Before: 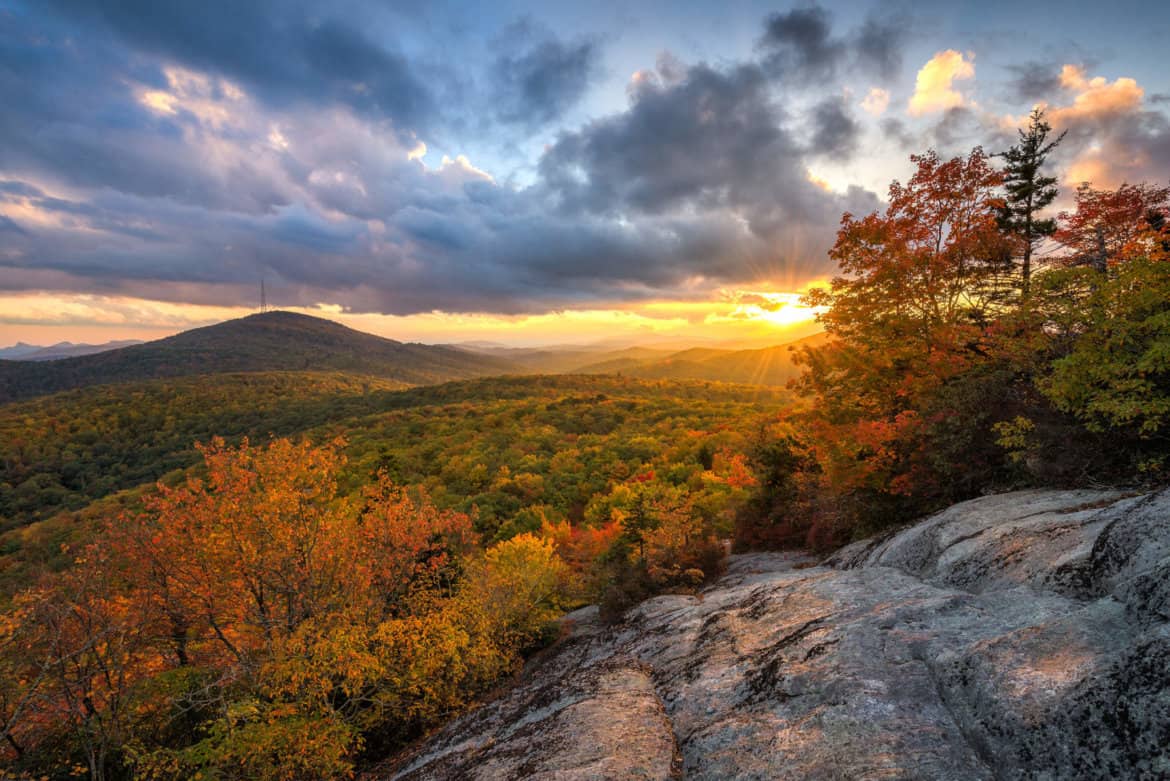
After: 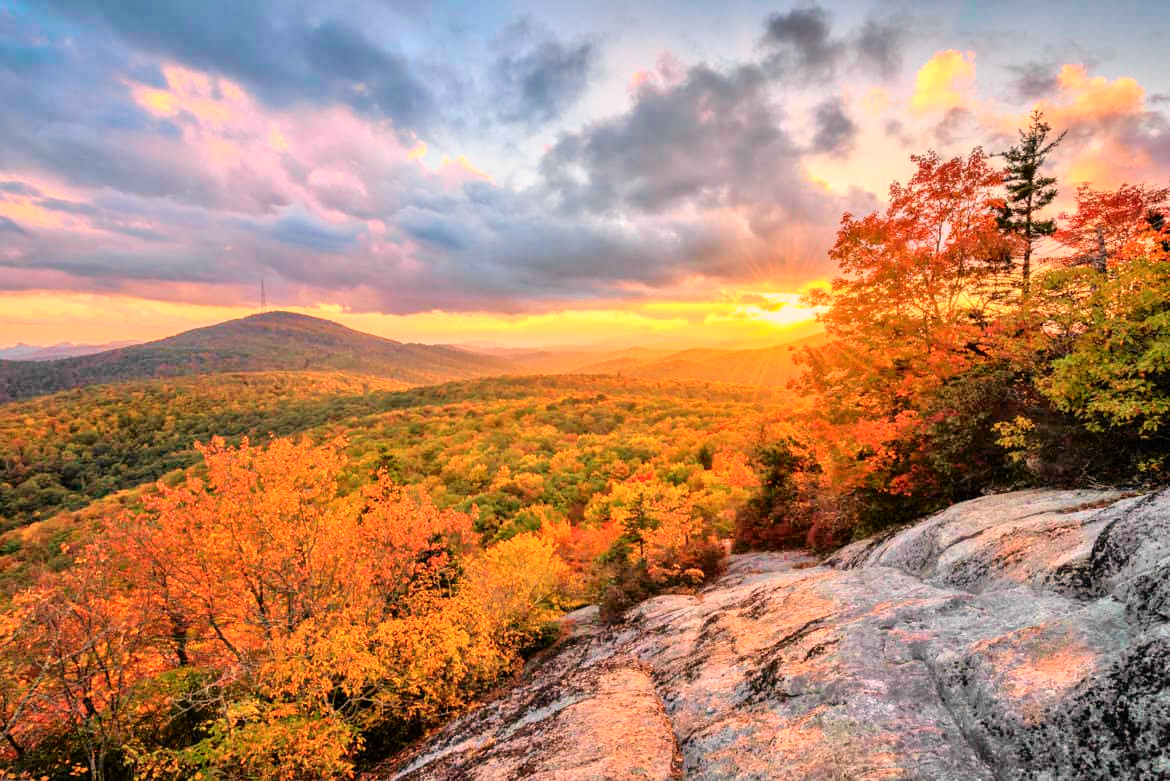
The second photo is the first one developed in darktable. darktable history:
tone curve: curves: ch0 [(0, 0) (0.131, 0.116) (0.316, 0.345) (0.501, 0.584) (0.629, 0.732) (0.812, 0.888) (1, 0.974)]; ch1 [(0, 0) (0.366, 0.367) (0.475, 0.453) (0.494, 0.497) (0.504, 0.503) (0.553, 0.584) (1, 1)]; ch2 [(0, 0) (0.333, 0.346) (0.375, 0.375) (0.424, 0.43) (0.476, 0.492) (0.502, 0.501) (0.533, 0.556) (0.566, 0.599) (0.614, 0.653) (1, 1)], color space Lab, independent channels, preserve colors none
tone equalizer: -7 EV 0.15 EV, -6 EV 0.6 EV, -5 EV 1.15 EV, -4 EV 1.33 EV, -3 EV 1.15 EV, -2 EV 0.6 EV, -1 EV 0.15 EV, mask exposure compensation -0.5 EV
white balance: red 1.127, blue 0.943
